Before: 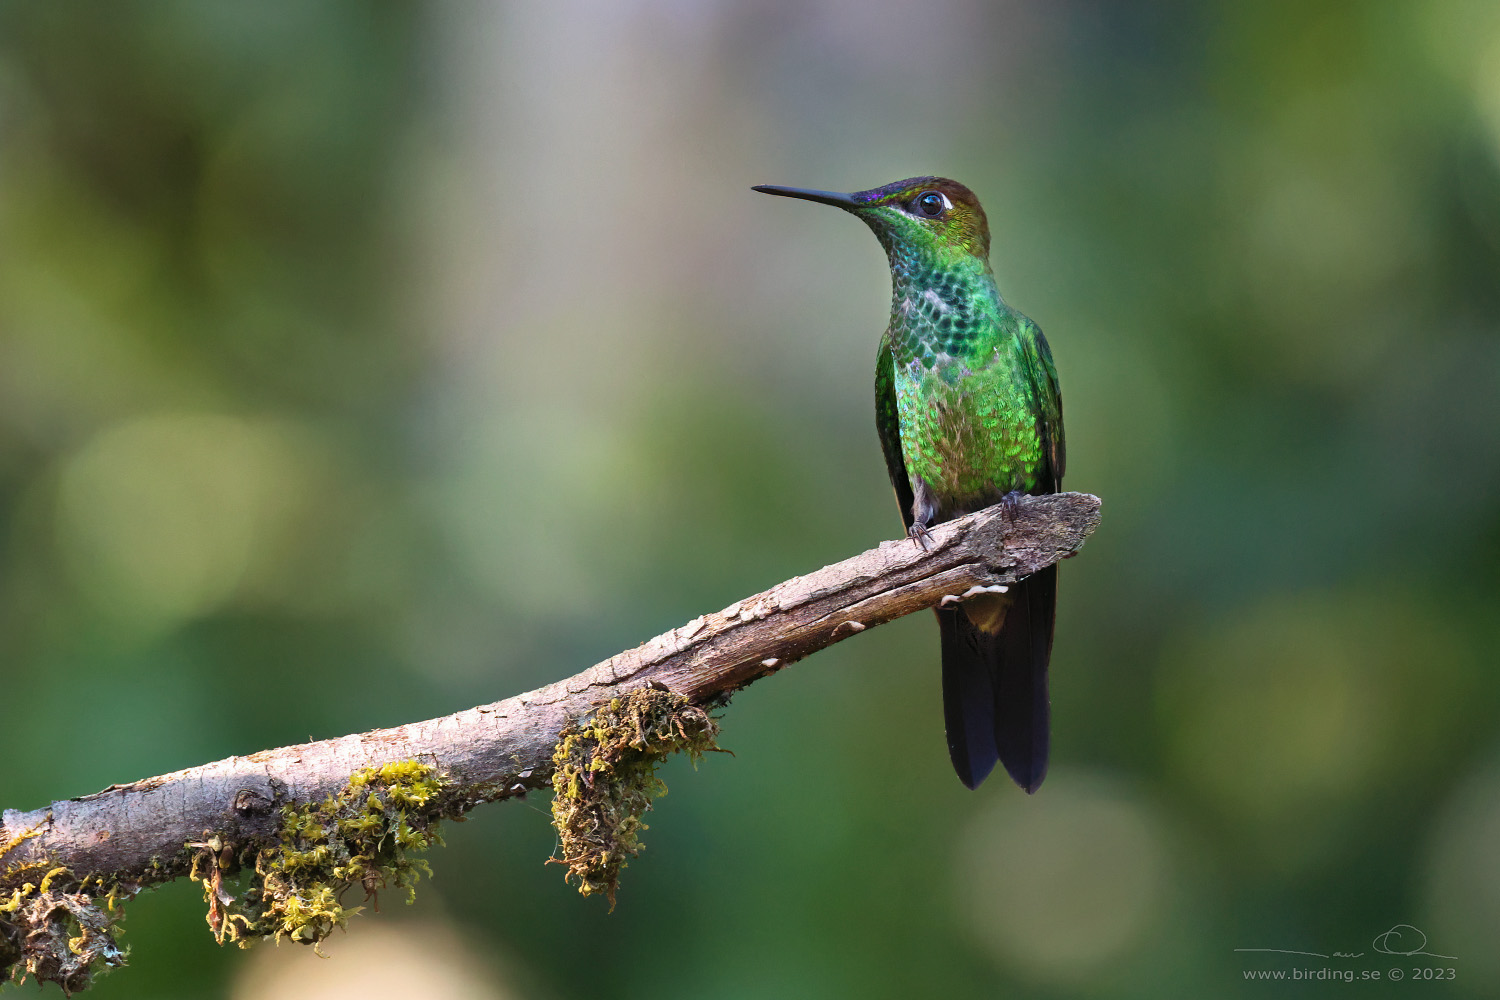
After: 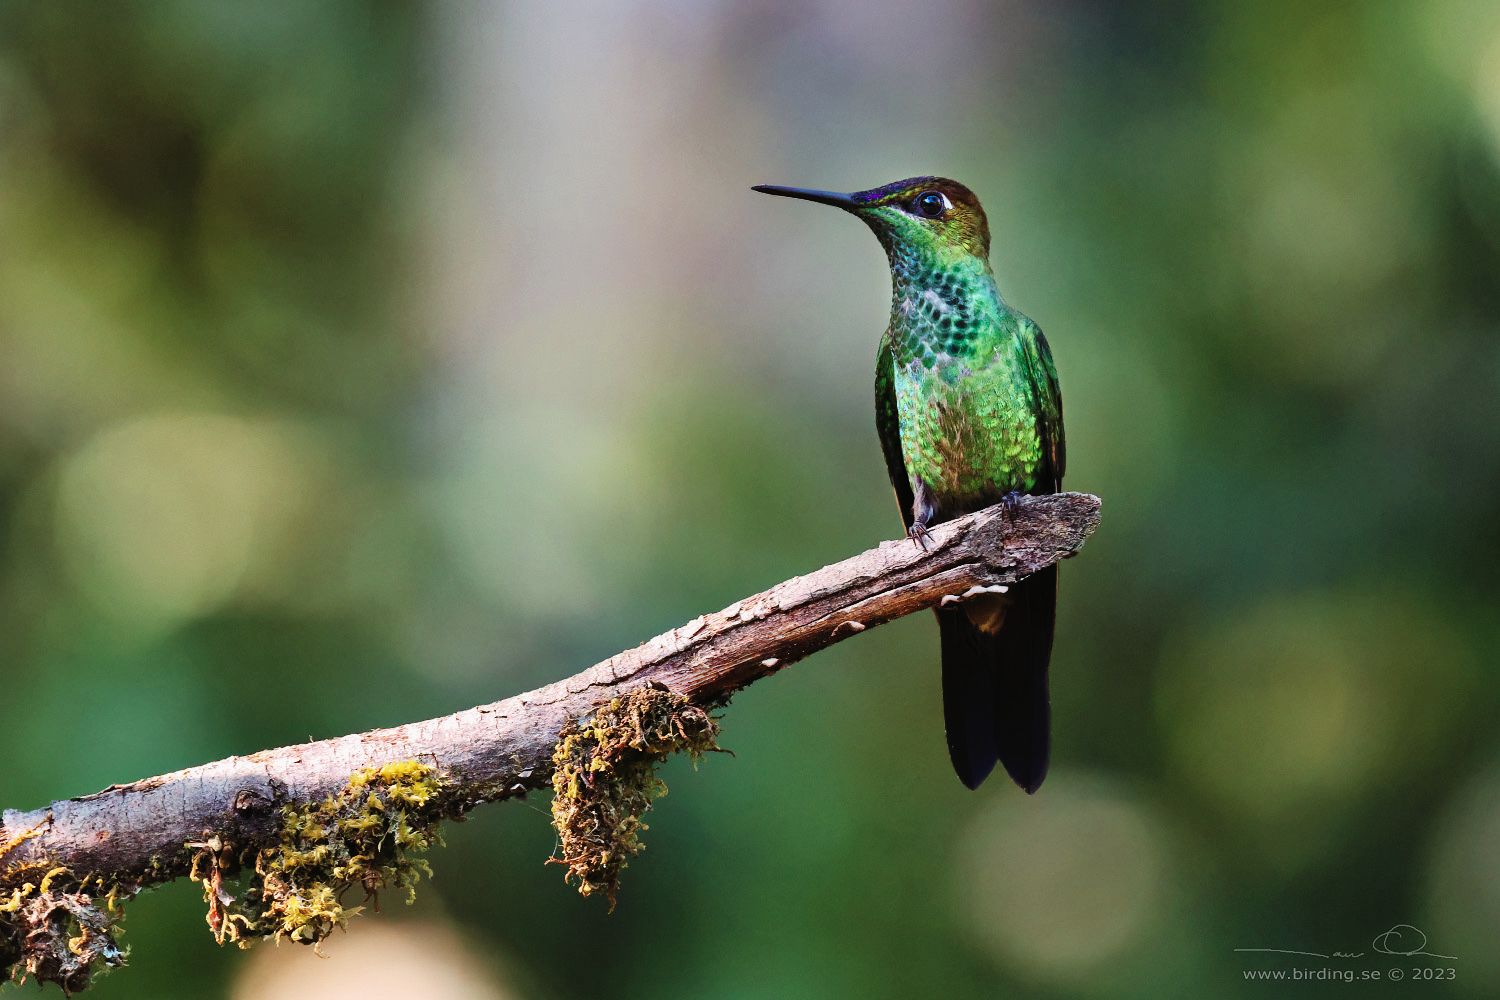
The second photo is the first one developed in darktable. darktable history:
tone curve: curves: ch0 [(0, 0) (0.003, 0.007) (0.011, 0.009) (0.025, 0.014) (0.044, 0.022) (0.069, 0.029) (0.1, 0.037) (0.136, 0.052) (0.177, 0.083) (0.224, 0.121) (0.277, 0.177) (0.335, 0.258) (0.399, 0.351) (0.468, 0.454) (0.543, 0.557) (0.623, 0.654) (0.709, 0.744) (0.801, 0.825) (0.898, 0.909) (1, 1)], preserve colors none
color look up table: target L [96.44, 95.7, 94.2, 89.8, 81.68, 82.64, 79.04, 54.64, 50.52, 48.62, 30.55, 200.21, 85.17, 84.74, 74.91, 69, 60.07, 52.13, 48.37, 45.46, 48.86, 42.42, 41.33, 36.53, 31.39, 13.5, 87.52, 64.81, 53.6, 64.39, 63.97, 50.35, 46.89, 33.24, 41.08, 36.12, 27.86, 28.39, 19.18, 5.599, 0.951, 93.41, 86.88, 85.73, 77.68, 63.74, 58.83, 55.83, 34.84], target a [-10.36, -17.26, -24.04, -55.29, -50.16, -12.44, -33.9, -37.35, -18.27, -27.6, -19.23, 0, 7.214, 10.87, 28.44, 22.1, 55.02, 63.74, 55.58, 37.21, 14.74, 32.03, 45.48, 39.58, 6.202, 30.99, 16.72, 50.93, 66.59, 13.36, 18.25, 63.53, 9.178, 39.07, 46.98, 12.16, 37.98, 19.59, 36.69, 29.08, 5.016, -26.42, -6.085, -52.03, -35.92, -15.13, -23.22, -5.24, -9.46], target b [48.77, 32.97, 77.56, 4.766, 61.18, 67.77, 18.76, 25.94, 32.81, 8.724, 20.71, 0, 60.08, 18.63, 32.94, 45.92, 51.51, 40.06, 6.073, 28.21, 37.07, 7.465, 43.85, 37.05, 12.71, 18.68, -9.346, -9.476, -36.44, -36.67, -10.57, -19.82, -60.6, -77.83, -2.248, -15.33, -36.76, -43.83, -49.14, -24.02, -3.131, -4.341, -2.941, -22.29, -6.304, -34.82, -21.36, -3.354, -12.69], num patches 49
